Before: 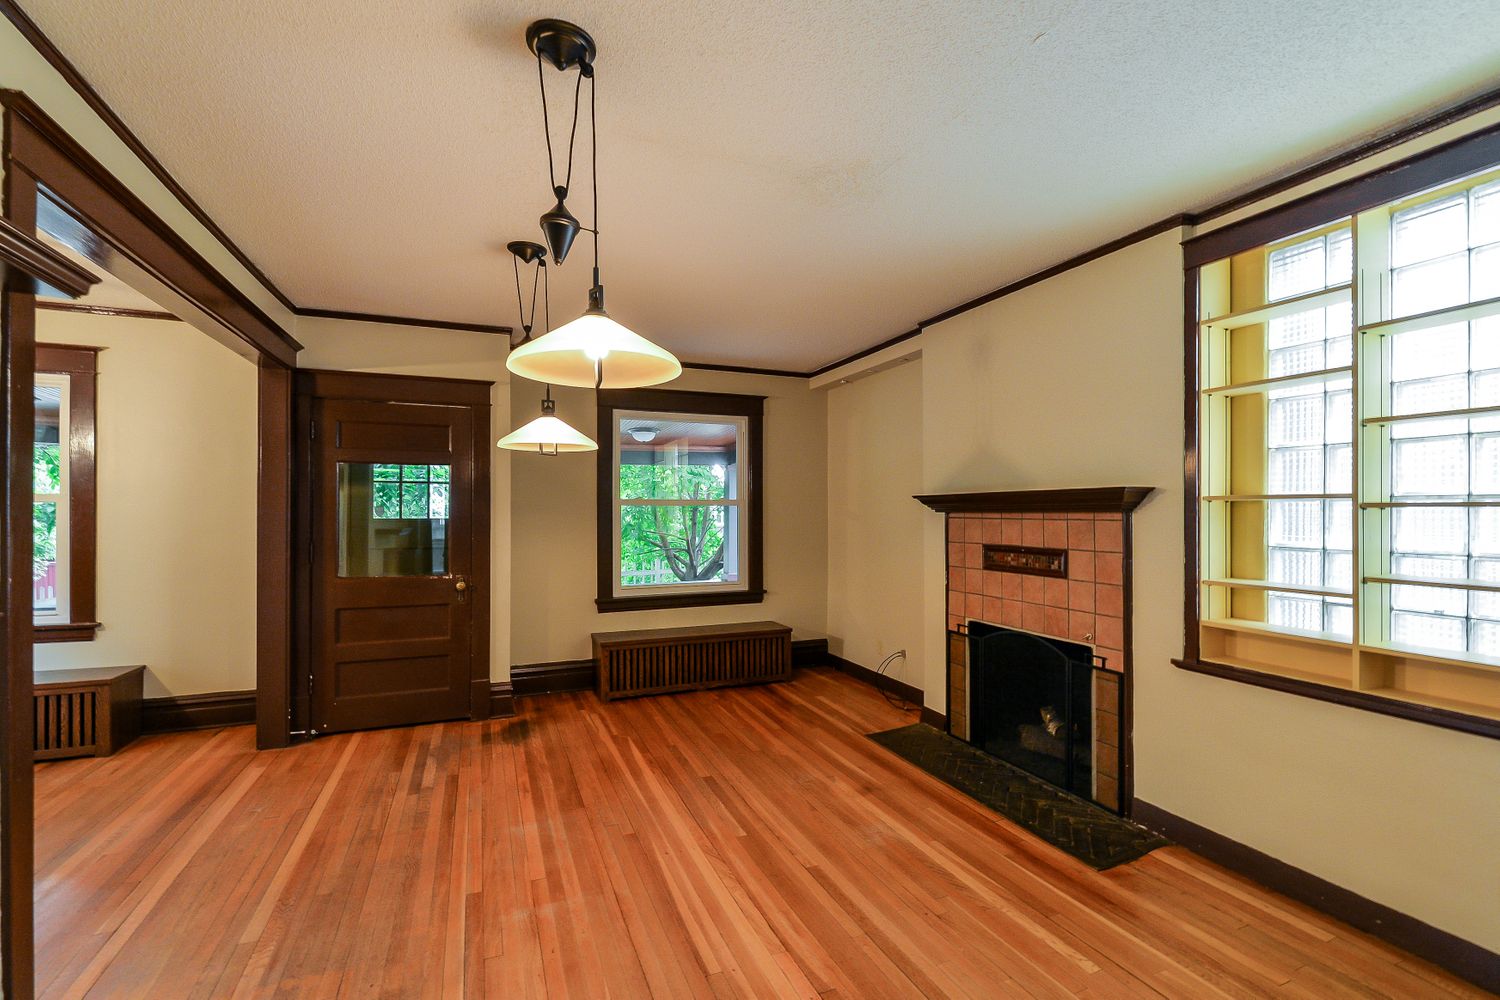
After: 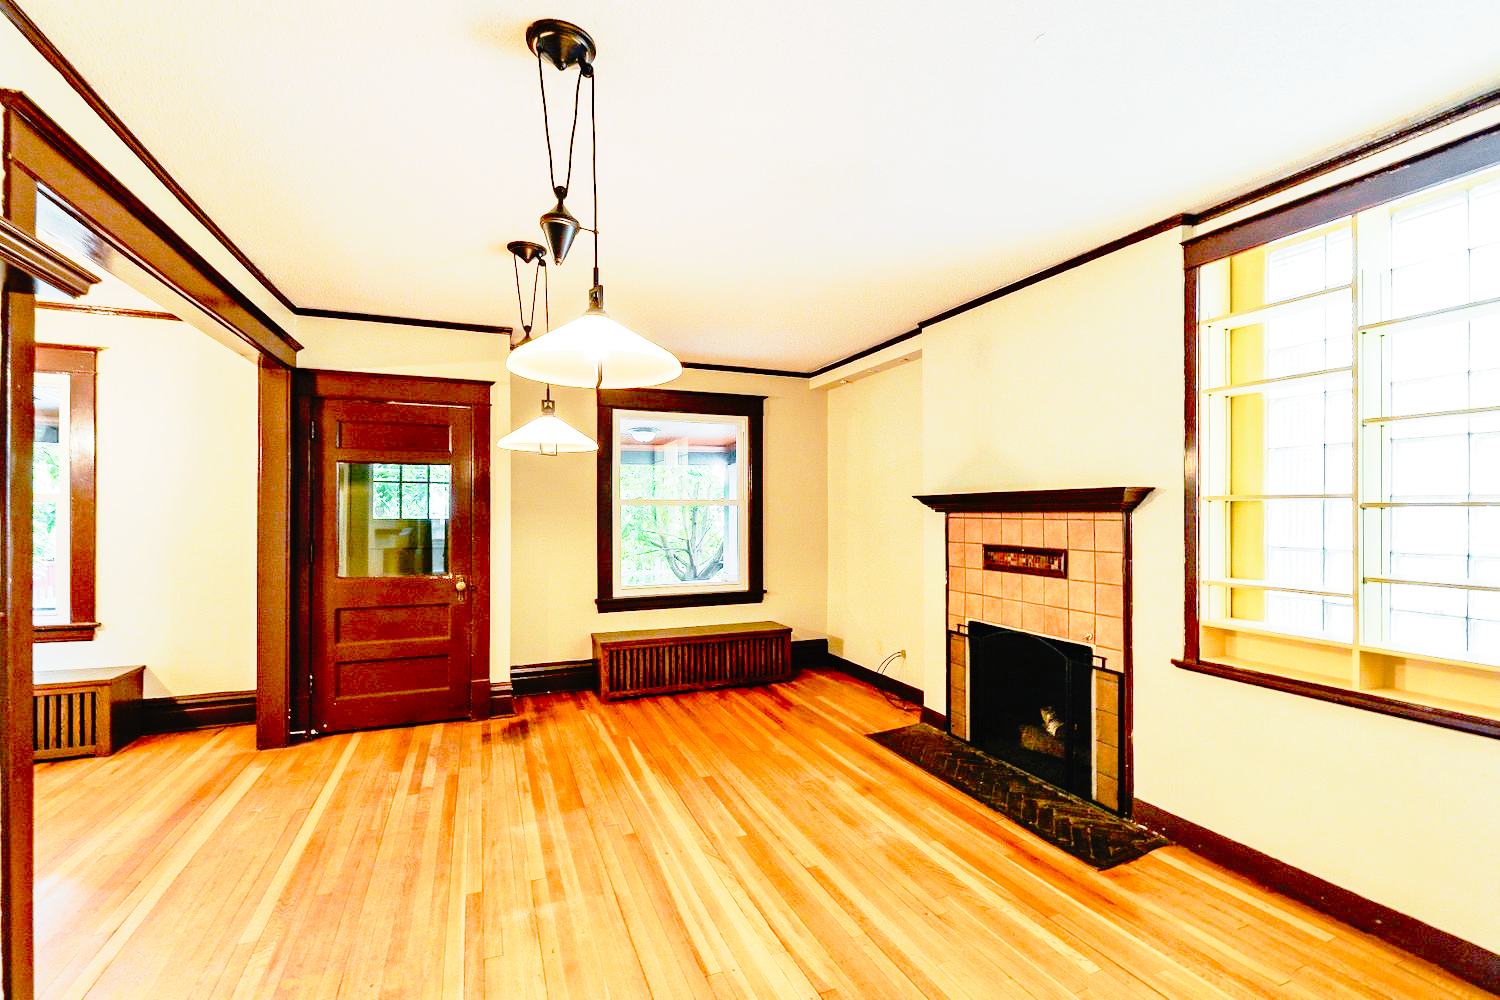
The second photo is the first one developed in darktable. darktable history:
haze removal: compatibility mode true, adaptive false
exposure: black level correction 0, exposure 1.453 EV, compensate exposure bias true, compensate highlight preservation false
tone curve: curves: ch0 [(0, 0.013) (0.181, 0.074) (0.337, 0.304) (0.498, 0.485) (0.78, 0.742) (0.993, 0.954)]; ch1 [(0, 0) (0.294, 0.184) (0.359, 0.34) (0.362, 0.35) (0.43, 0.41) (0.469, 0.463) (0.495, 0.502) (0.54, 0.563) (0.612, 0.641) (1, 1)]; ch2 [(0, 0) (0.44, 0.437) (0.495, 0.502) (0.524, 0.534) (0.557, 0.56) (0.634, 0.654) (0.728, 0.722) (1, 1)], preserve colors none
base curve: curves: ch0 [(0, 0) (0.032, 0.037) (0.105, 0.228) (0.435, 0.76) (0.856, 0.983) (1, 1)], exposure shift 0.577, preserve colors none
color zones: curves: ch1 [(0, 0.525) (0.143, 0.556) (0.286, 0.52) (0.429, 0.5) (0.571, 0.5) (0.714, 0.5) (0.857, 0.503) (1, 0.525)]
